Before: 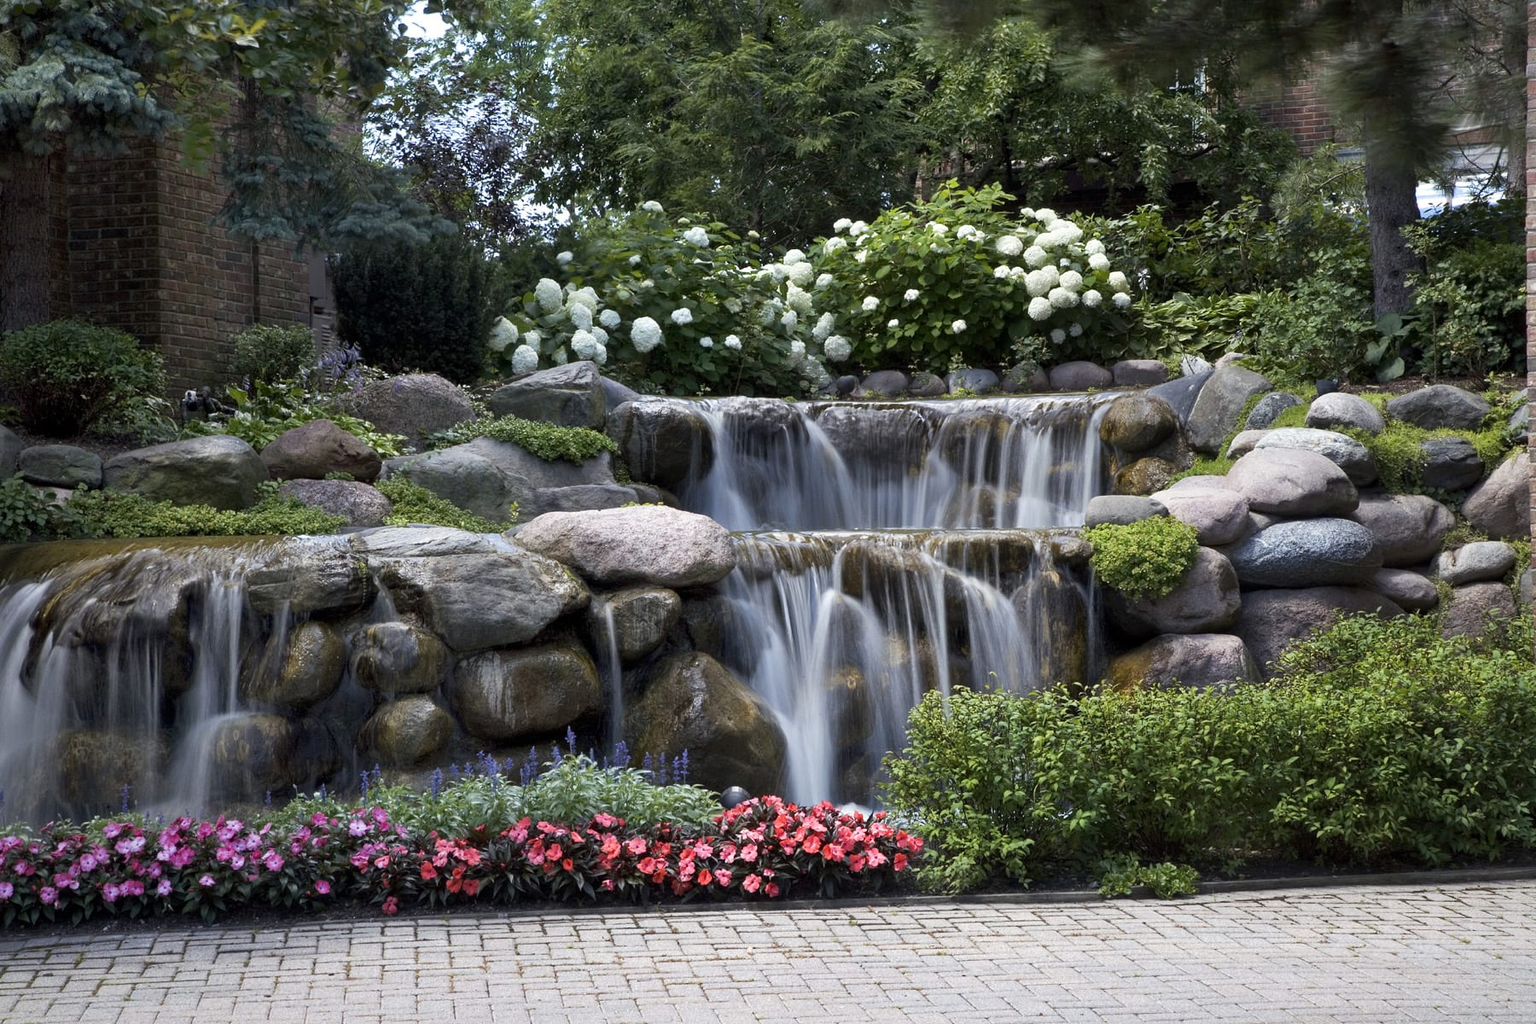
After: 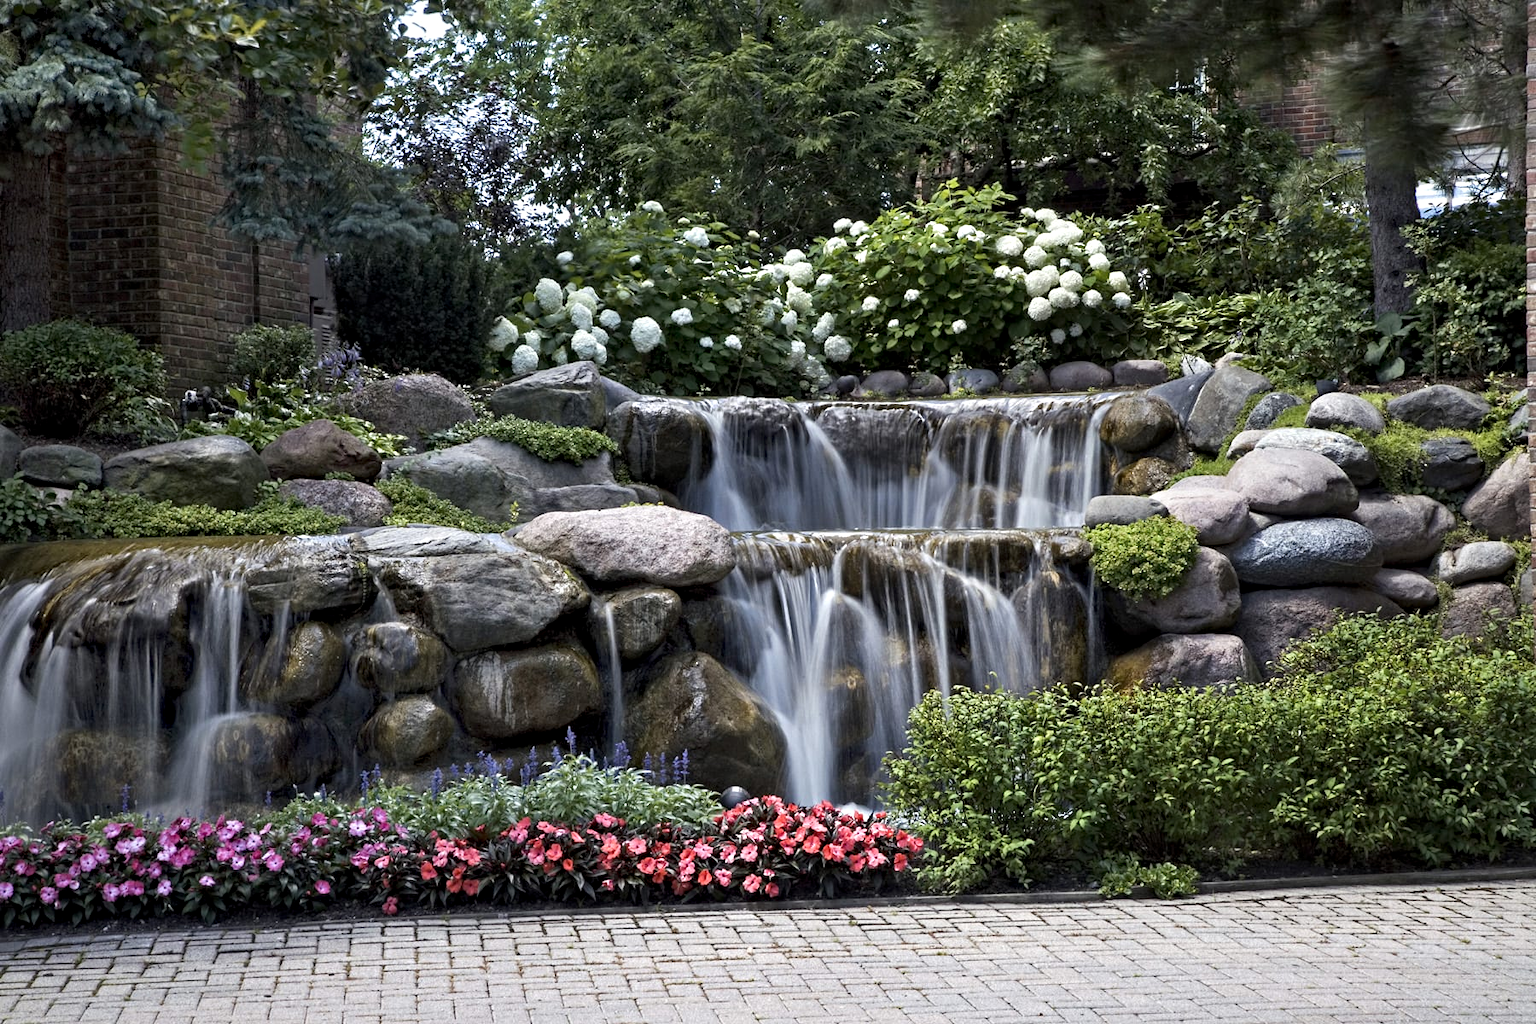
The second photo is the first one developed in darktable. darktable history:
contrast equalizer: y [[0.5, 0.501, 0.525, 0.597, 0.58, 0.514], [0.5 ×6], [0.5 ×6], [0 ×6], [0 ×6]]
